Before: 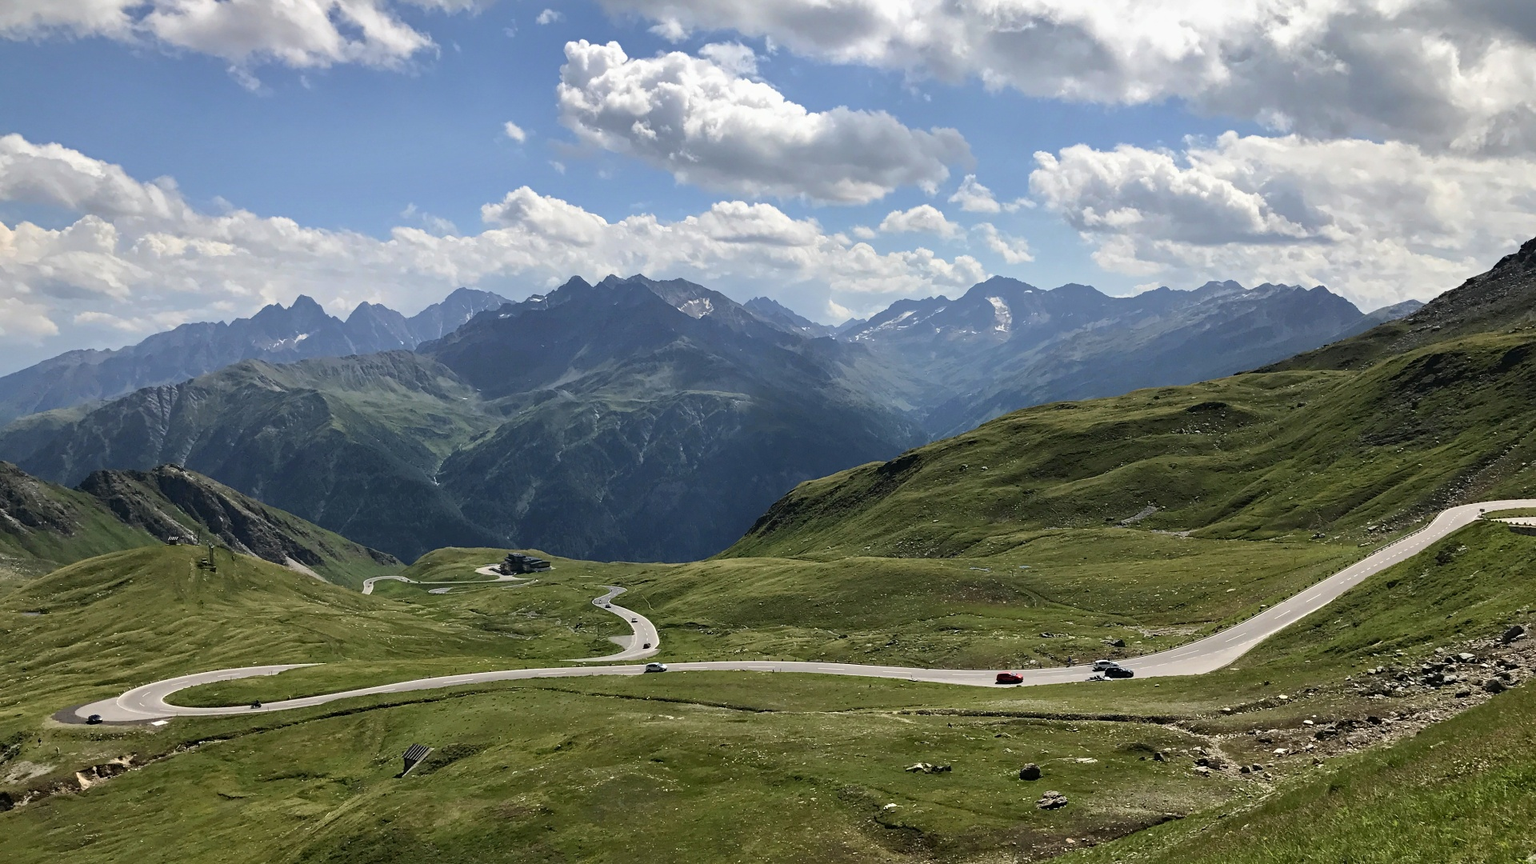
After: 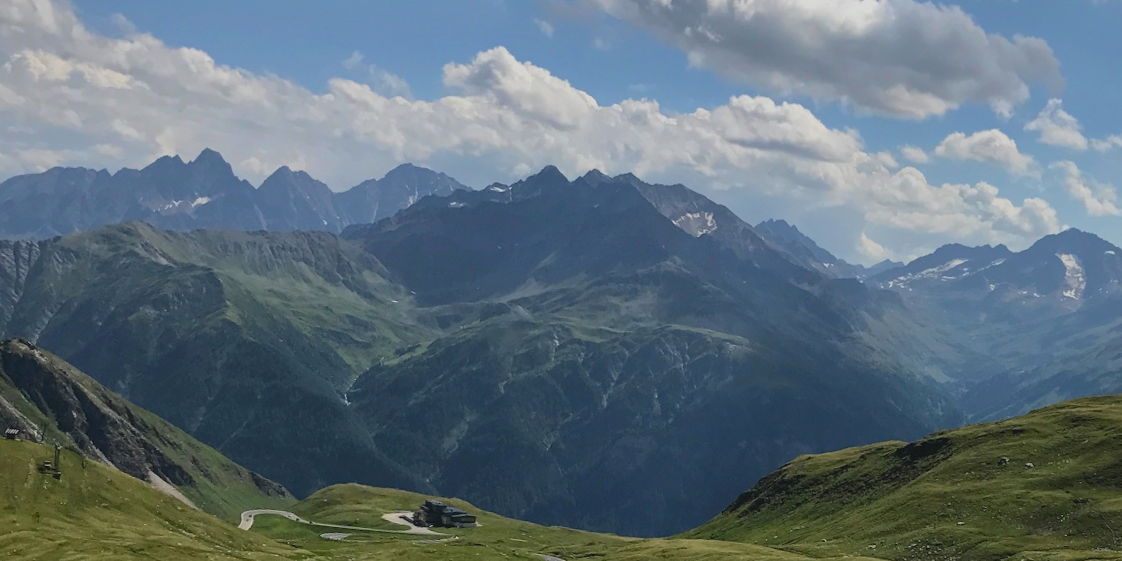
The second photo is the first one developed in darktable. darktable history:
contrast equalizer: y [[0.518, 0.517, 0.501, 0.5, 0.5, 0.5], [0.5 ×6], [0.5 ×6], [0 ×6], [0 ×6]]
exposure: exposure -0.331 EV, compensate highlight preservation false
crop and rotate: angle -6.85°, left 1.979%, top 6.801%, right 27.58%, bottom 30.561%
contrast brightness saturation: contrast -0.12
